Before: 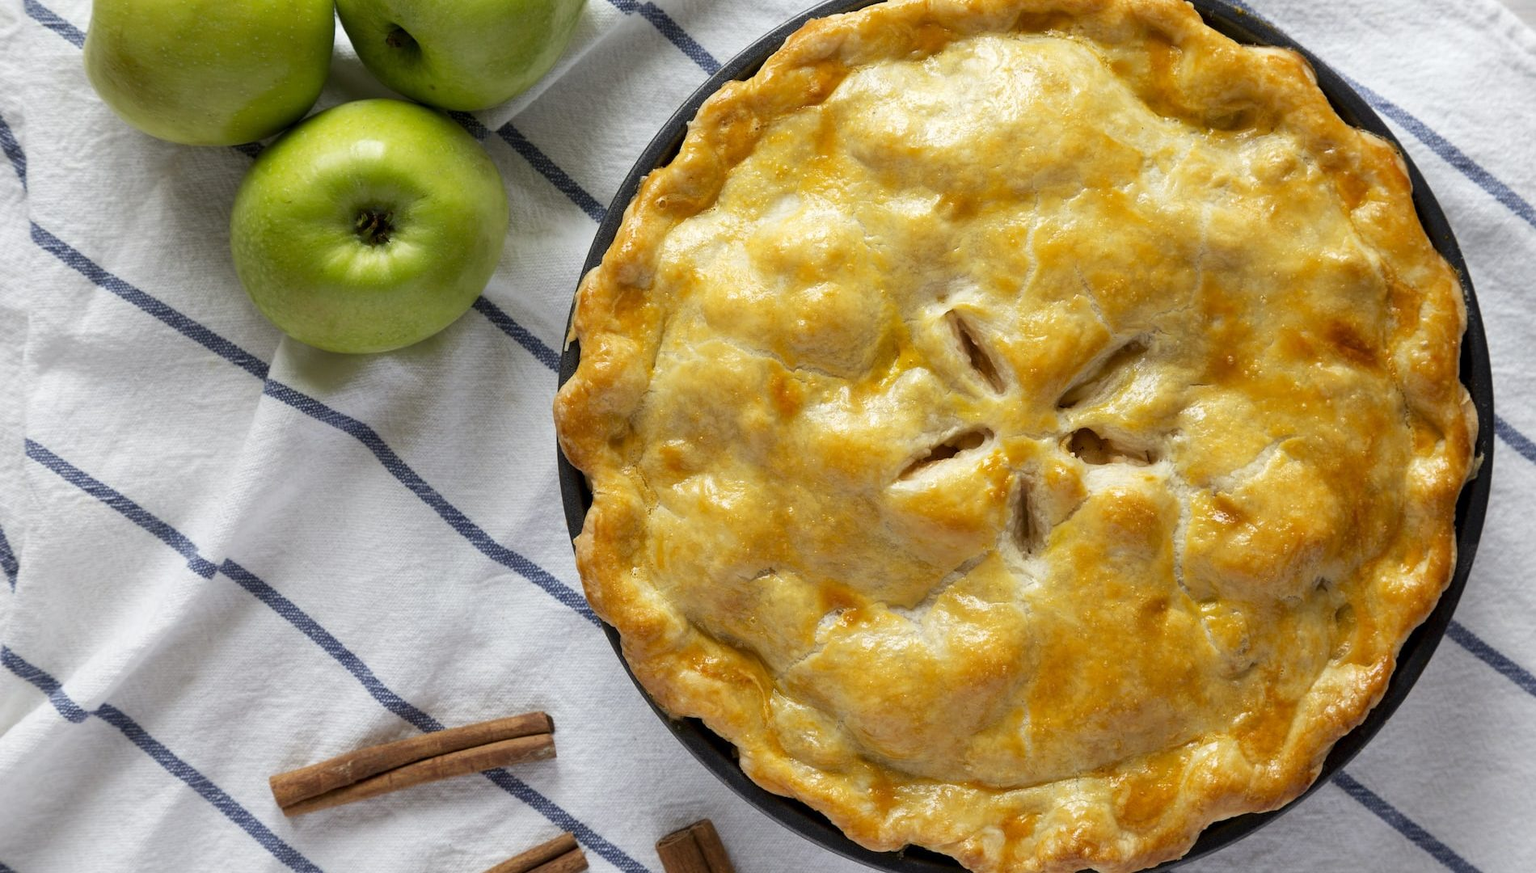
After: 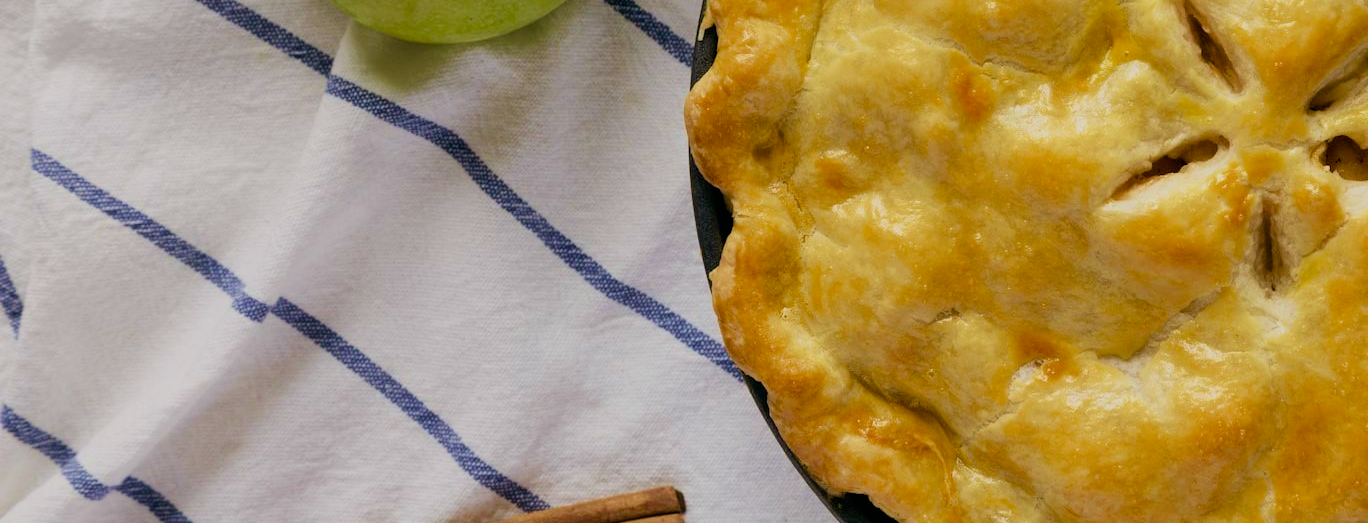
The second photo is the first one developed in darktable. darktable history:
color balance rgb: perceptual saturation grading › global saturation 20%, perceptual saturation grading › highlights -25%, perceptual saturation grading › shadows 25%
filmic rgb: black relative exposure -7.65 EV, white relative exposure 4.56 EV, hardness 3.61
crop: top 36.498%, right 27.964%, bottom 14.995%
color balance: lift [1, 0.998, 1.001, 1.002], gamma [1, 1.02, 1, 0.98], gain [1, 1.02, 1.003, 0.98]
velvia: strength 56%
